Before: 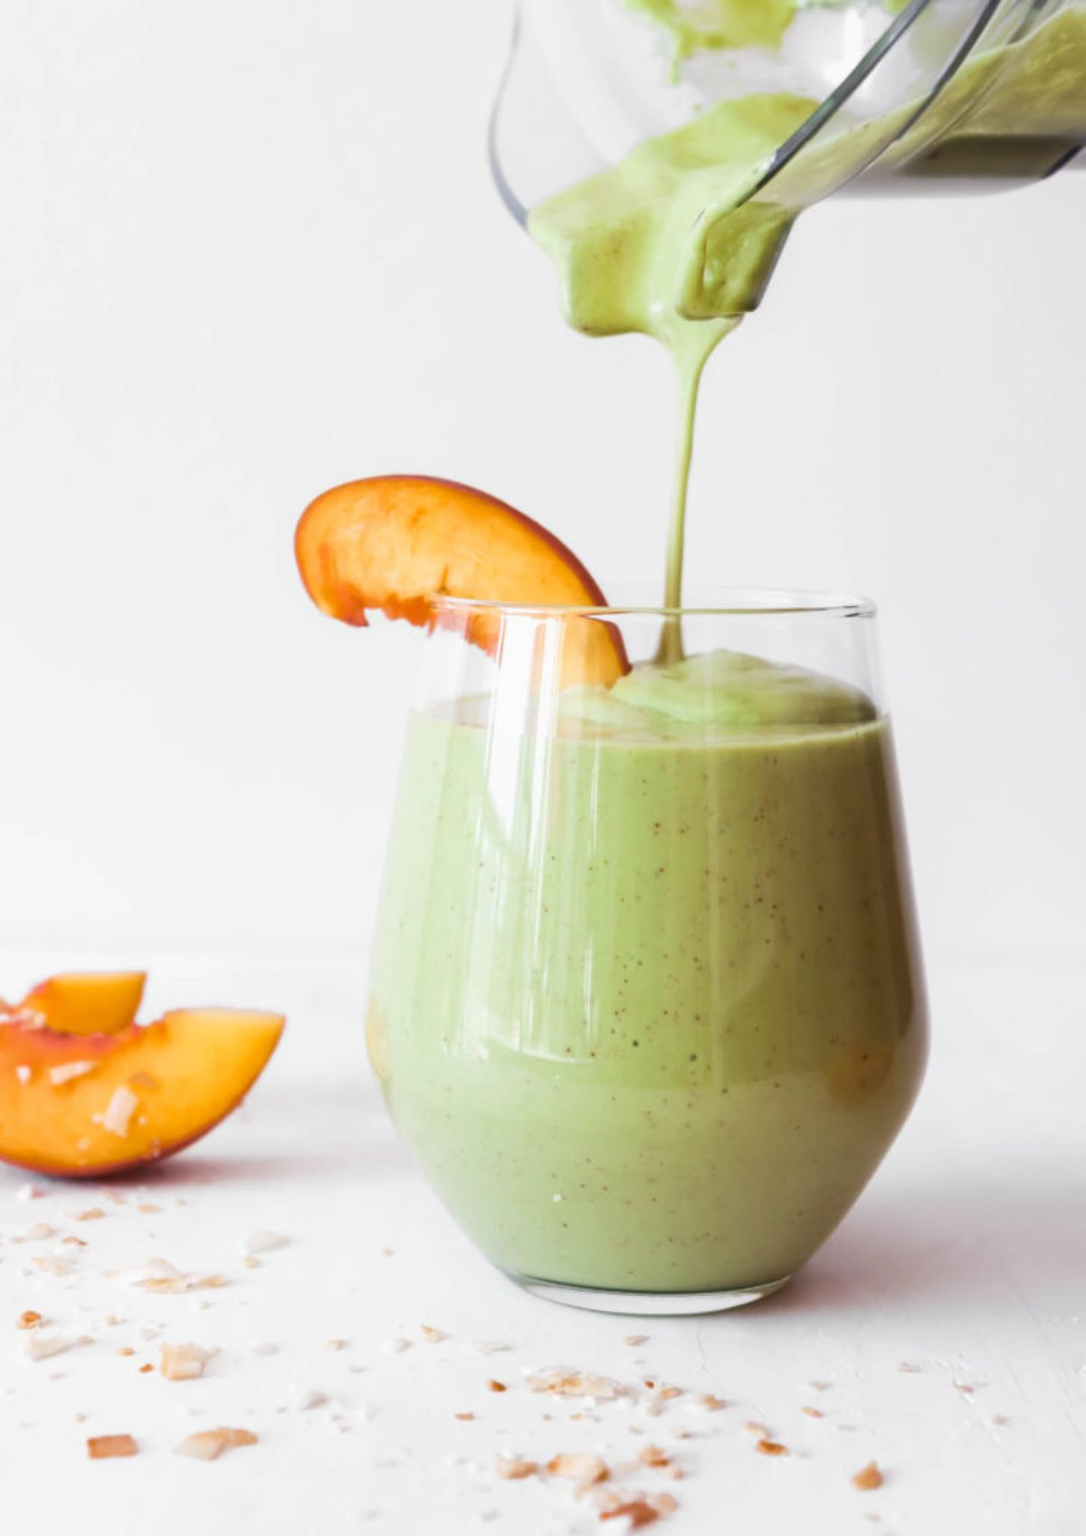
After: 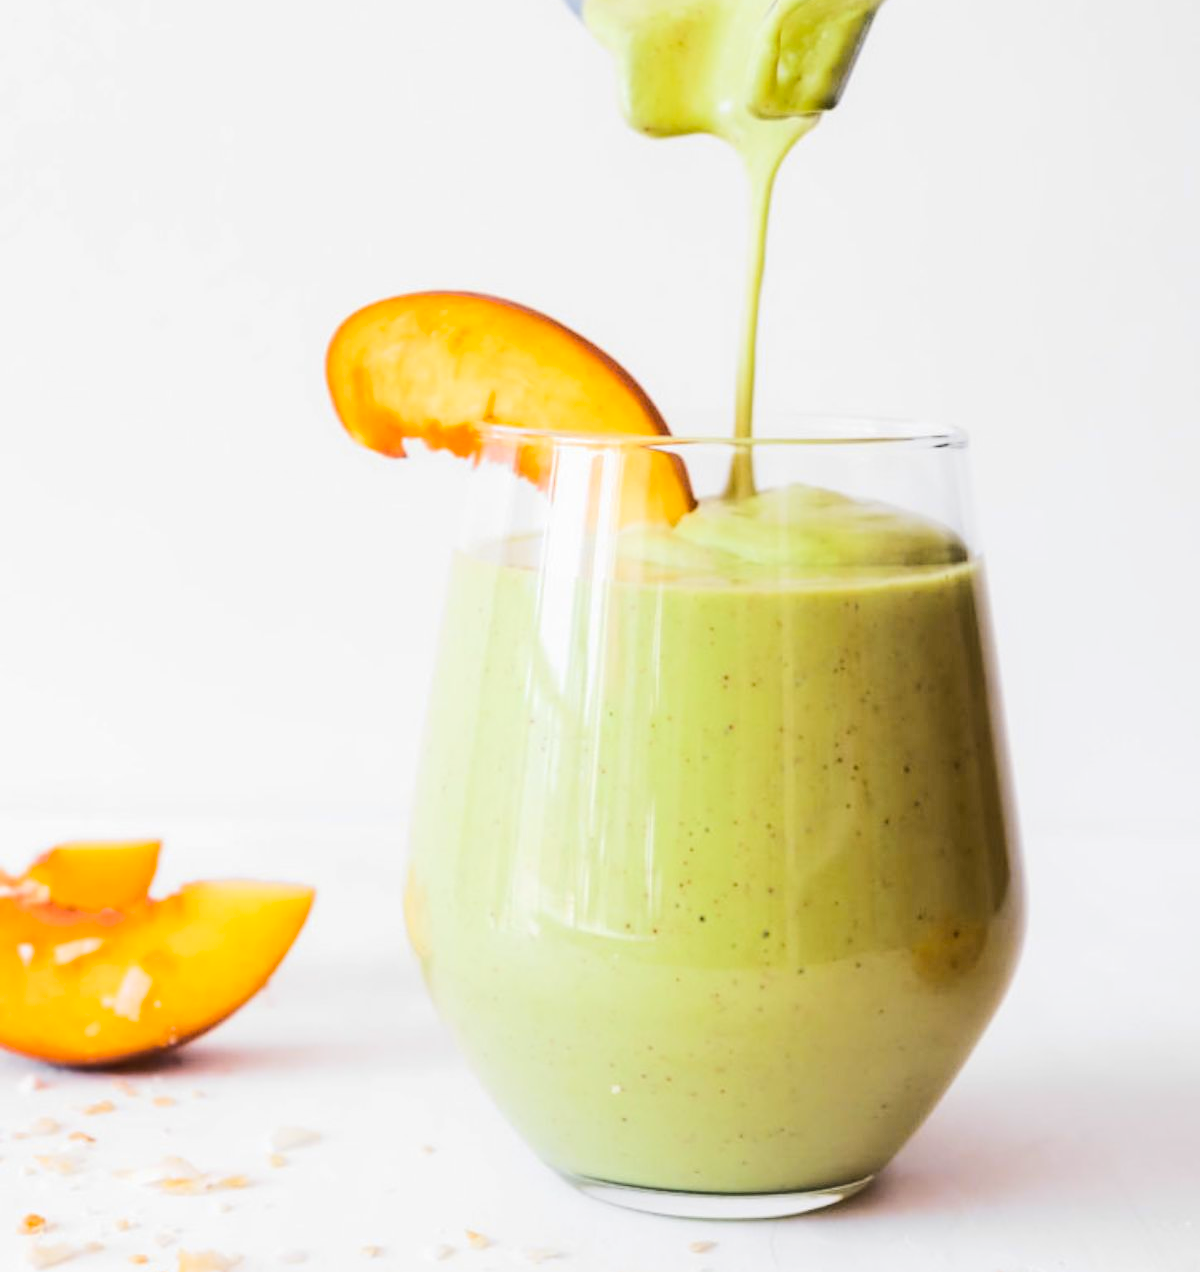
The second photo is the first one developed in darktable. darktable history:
sharpen: amount 0.2
crop: top 13.819%, bottom 11.169%
color contrast: green-magenta contrast 0.85, blue-yellow contrast 1.25, unbound 0
rgb curve: curves: ch0 [(0, 0) (0.284, 0.292) (0.505, 0.644) (1, 1)], compensate middle gray true
